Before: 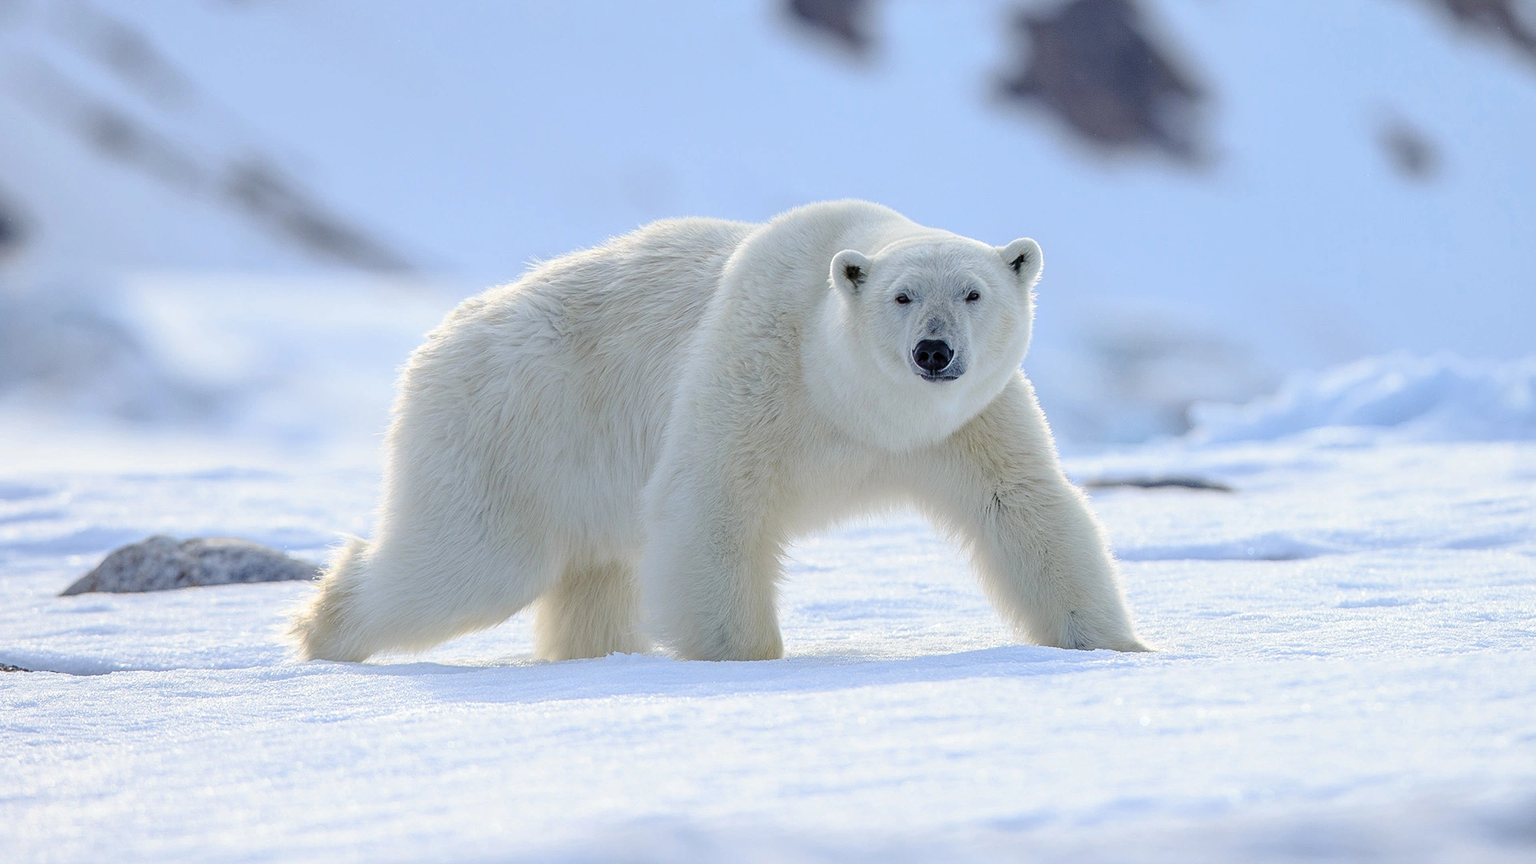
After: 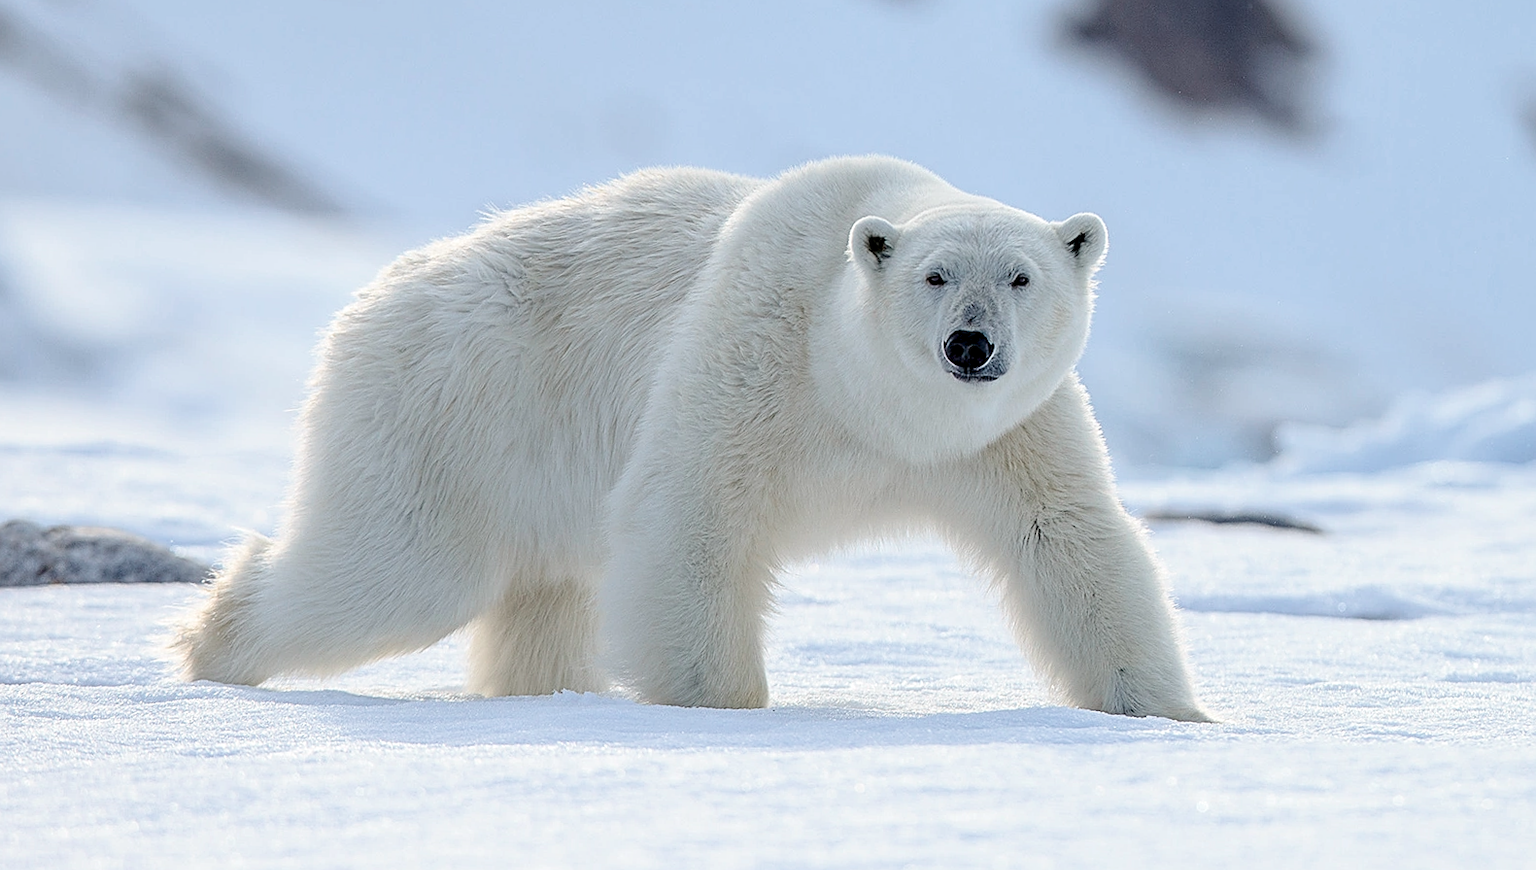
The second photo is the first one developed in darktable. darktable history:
color balance rgb: global offset › luminance -0.497%, perceptual saturation grading › global saturation -31.606%
velvia: on, module defaults
sharpen: on, module defaults
contrast brightness saturation: contrast 0.098, saturation -0.287
crop and rotate: angle -2.95°, left 5.408%, top 5.18%, right 4.793%, bottom 4.306%
